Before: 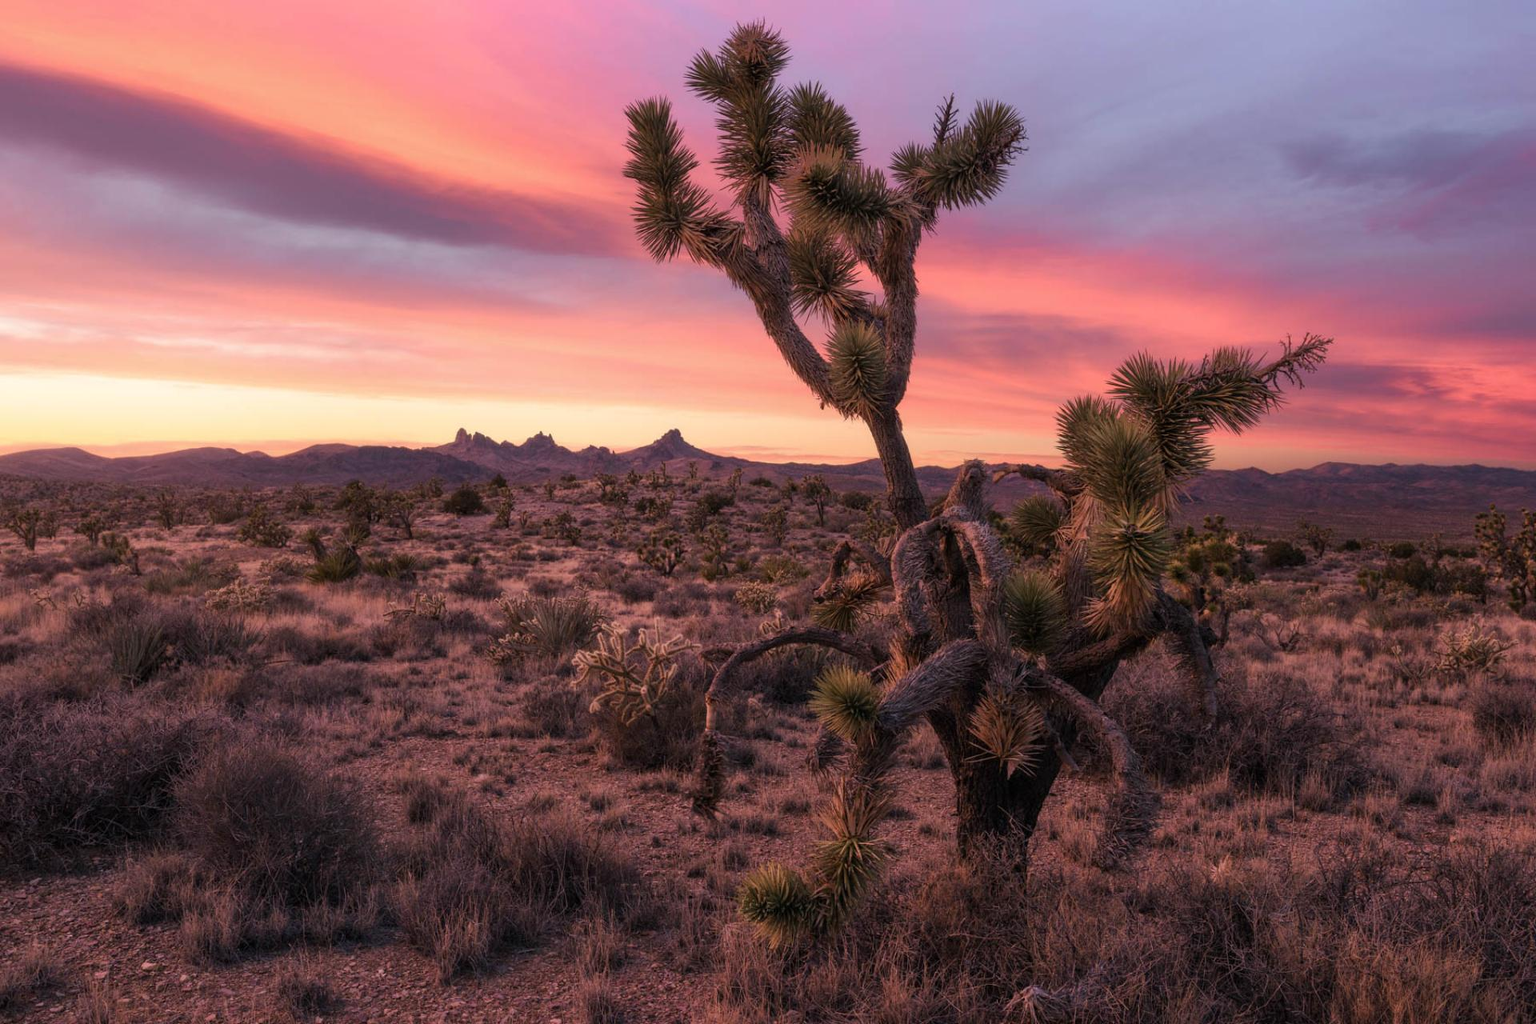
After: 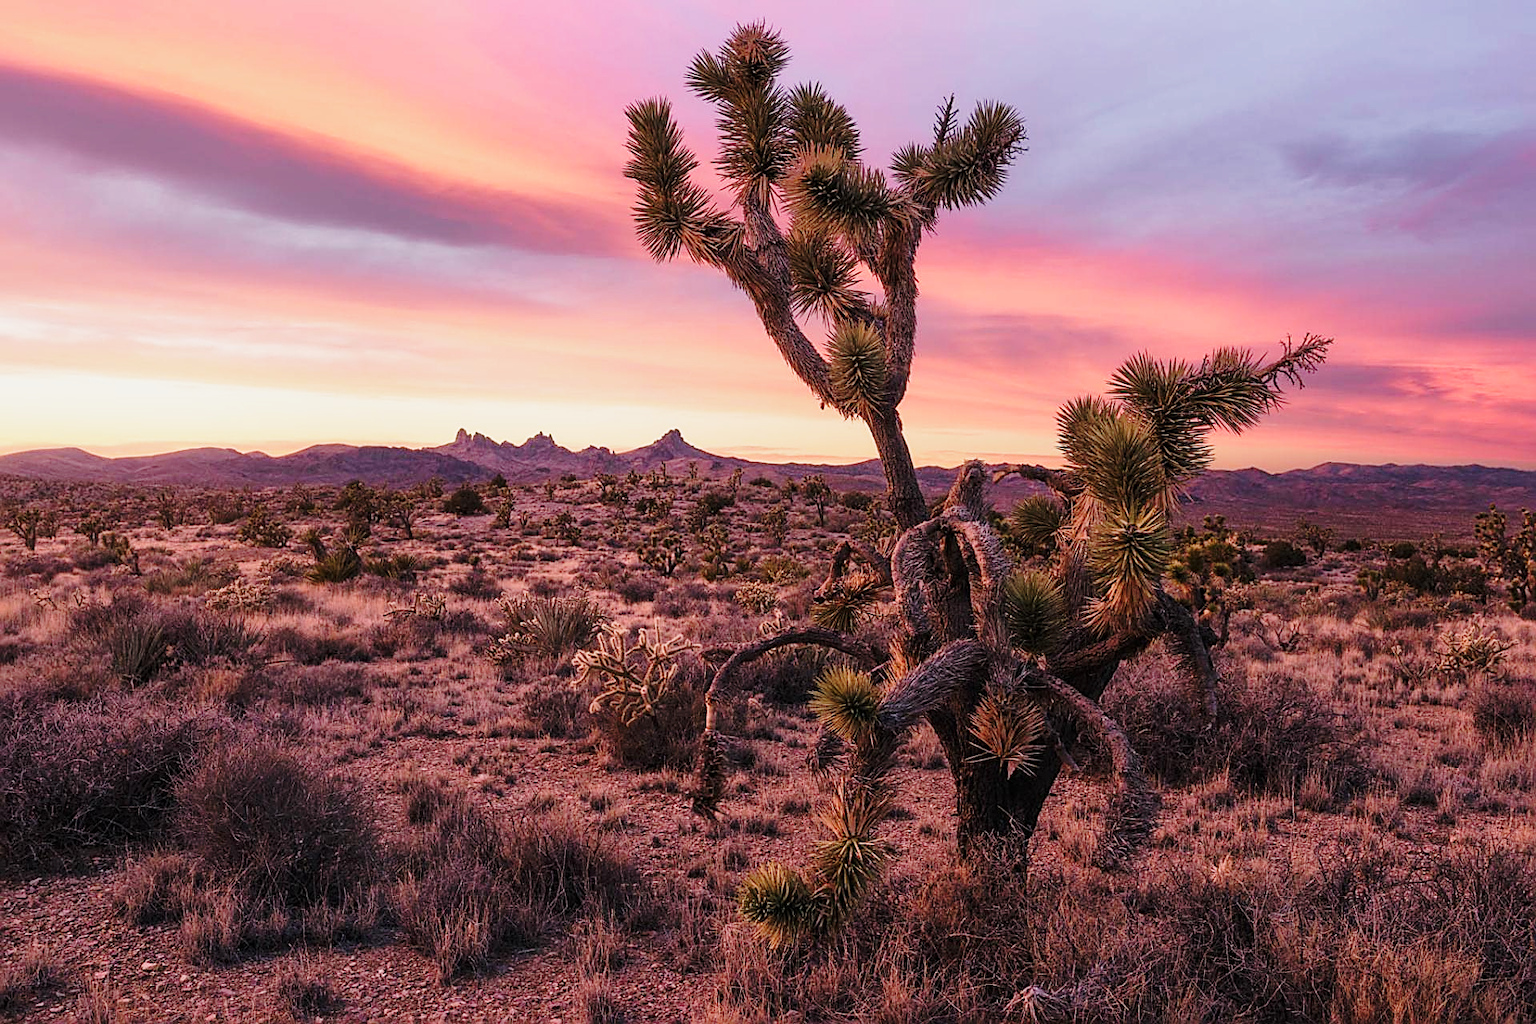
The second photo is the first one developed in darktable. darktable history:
sharpen: amount 0.901
base curve: curves: ch0 [(0, 0) (0.028, 0.03) (0.121, 0.232) (0.46, 0.748) (0.859, 0.968) (1, 1)], preserve colors none
shadows and highlights: shadows 25, white point adjustment -3, highlights -30
